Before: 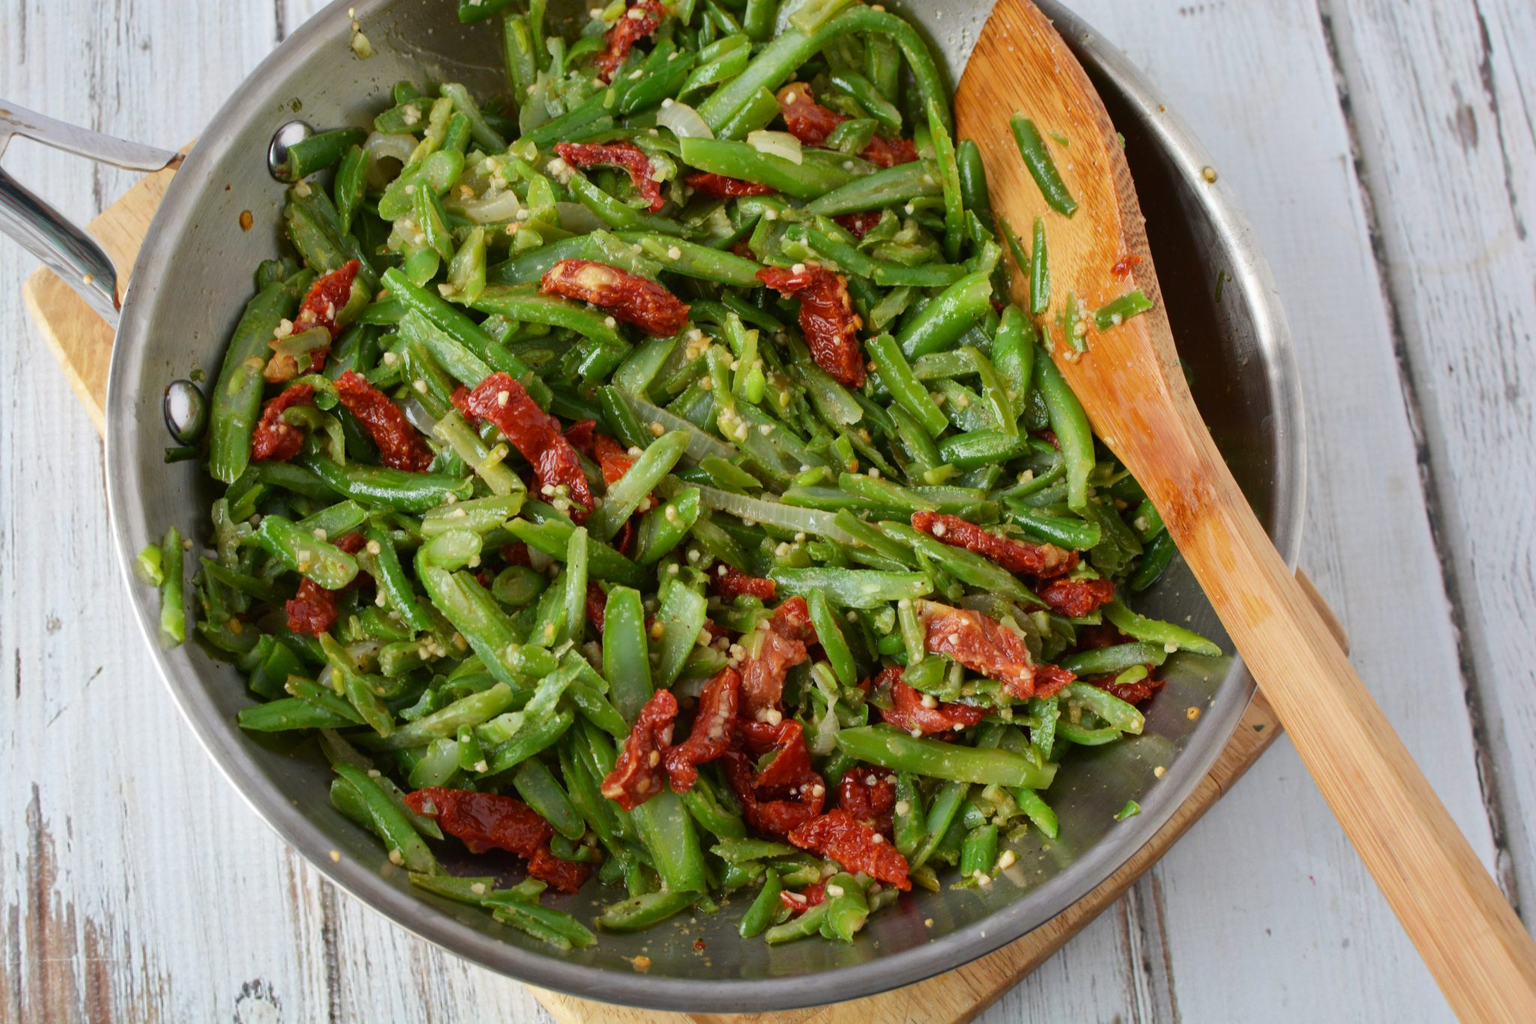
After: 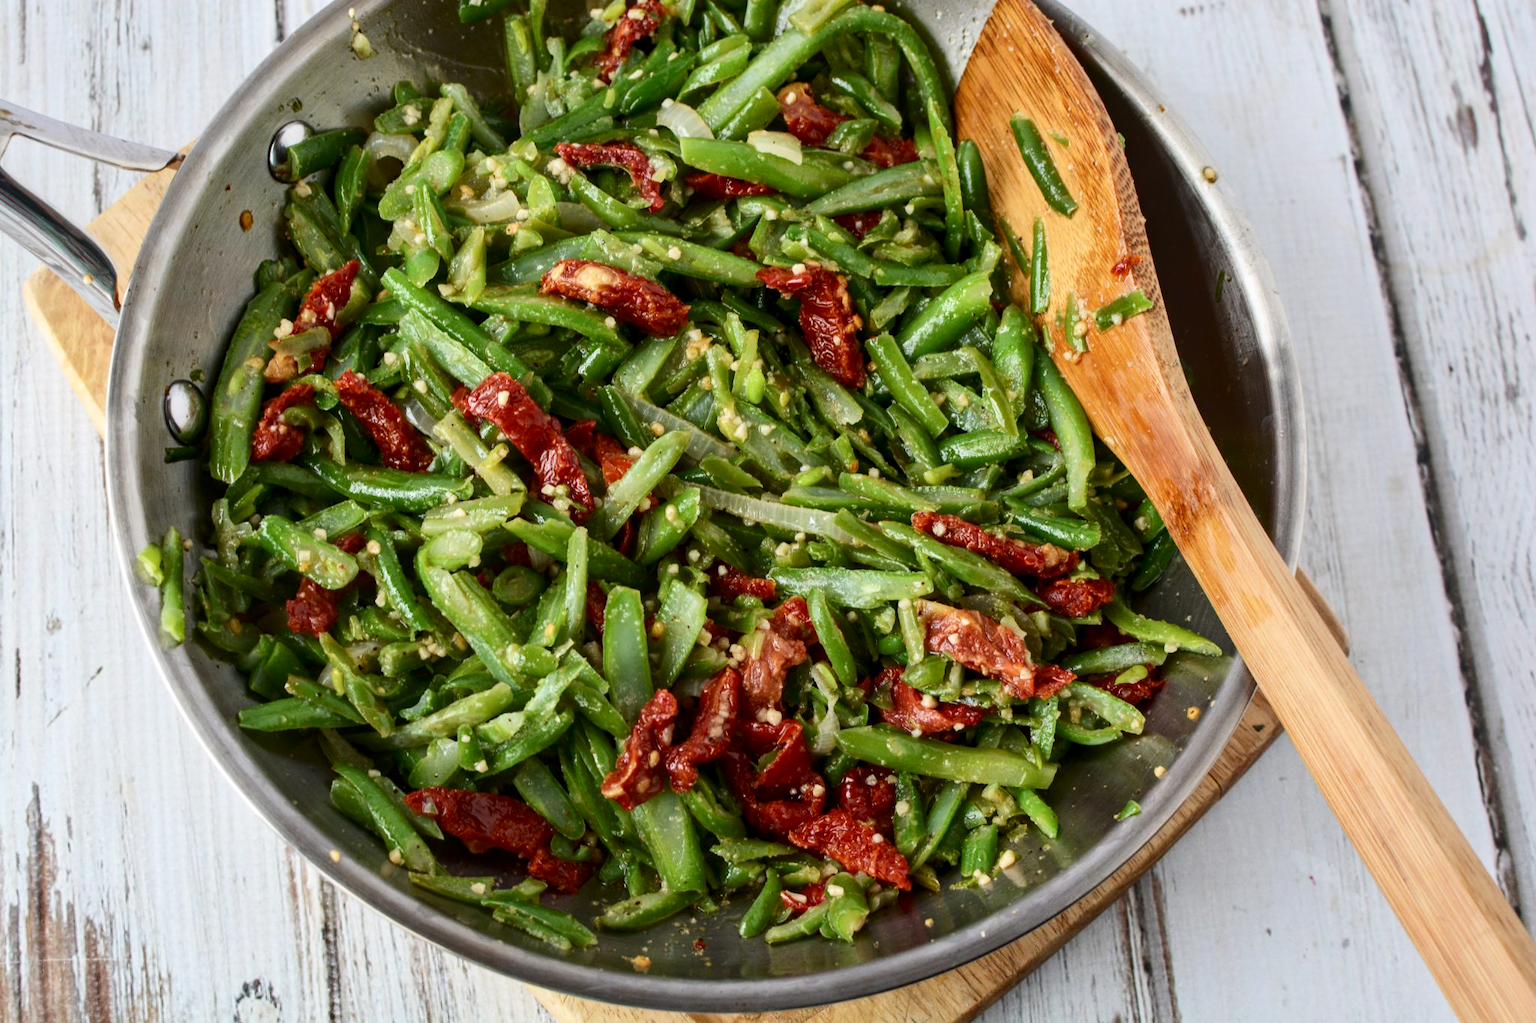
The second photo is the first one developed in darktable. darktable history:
local contrast: on, module defaults
contrast brightness saturation: contrast 0.22
